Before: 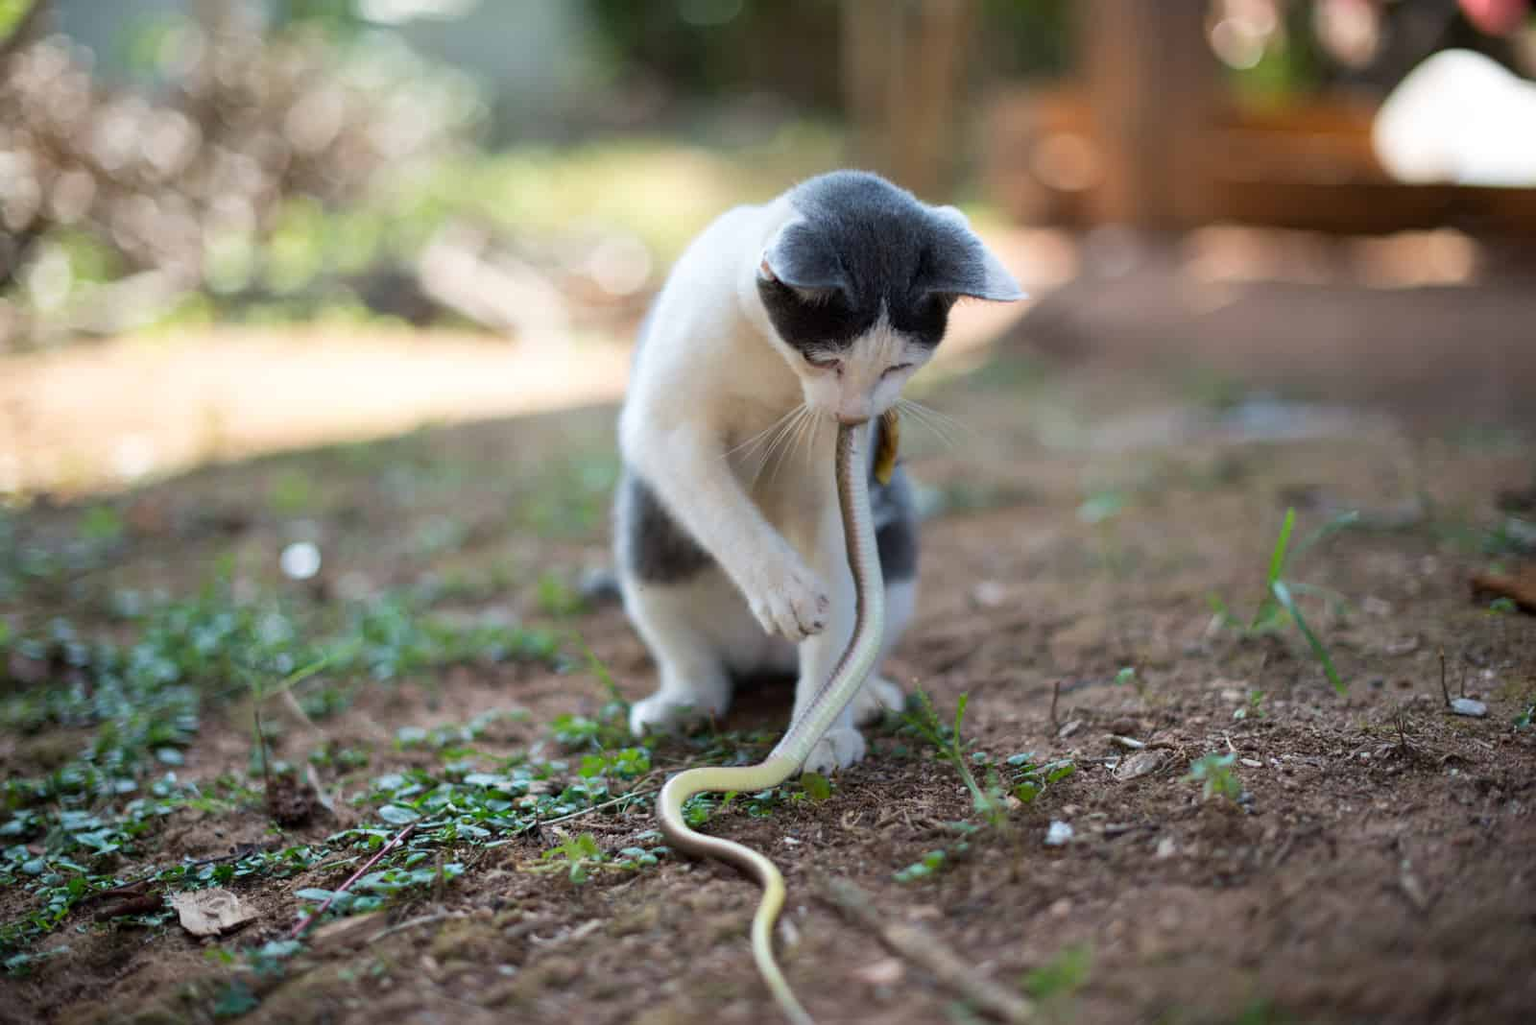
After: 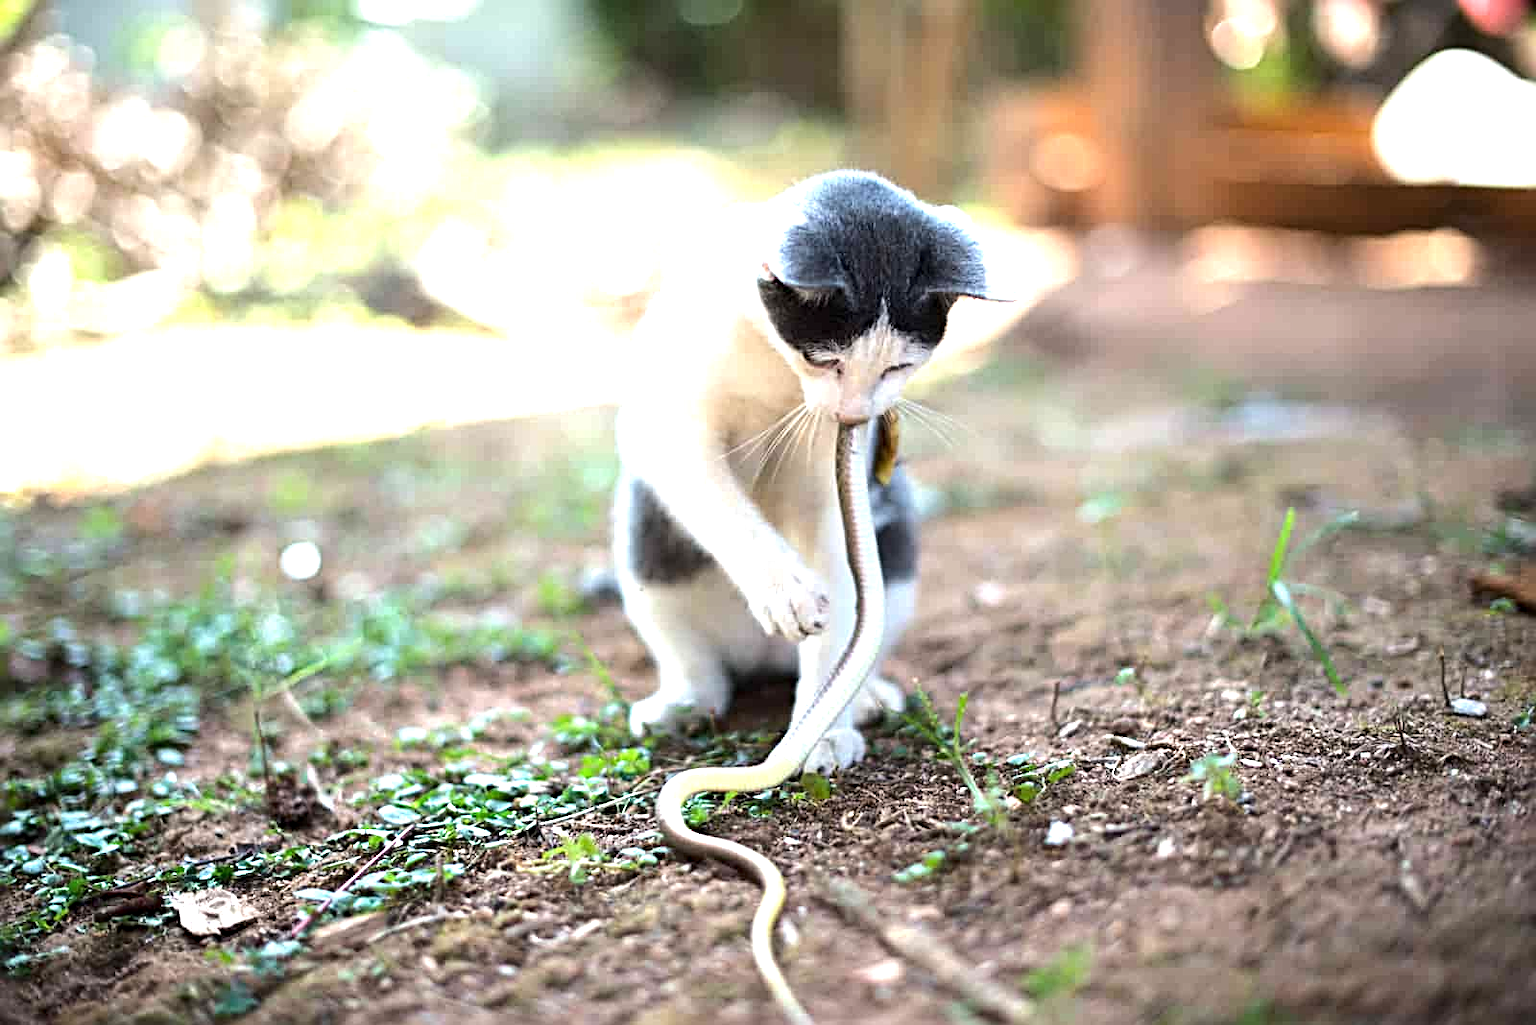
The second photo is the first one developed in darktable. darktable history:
exposure: black level correction 0, exposure 1.001 EV, compensate highlight preservation false
tone equalizer: -8 EV -0.426 EV, -7 EV -0.379 EV, -6 EV -0.372 EV, -5 EV -0.218 EV, -3 EV 0.254 EV, -2 EV 0.304 EV, -1 EV 0.387 EV, +0 EV 0.438 EV, edges refinement/feathering 500, mask exposure compensation -1.57 EV, preserve details no
sharpen: radius 3.949
